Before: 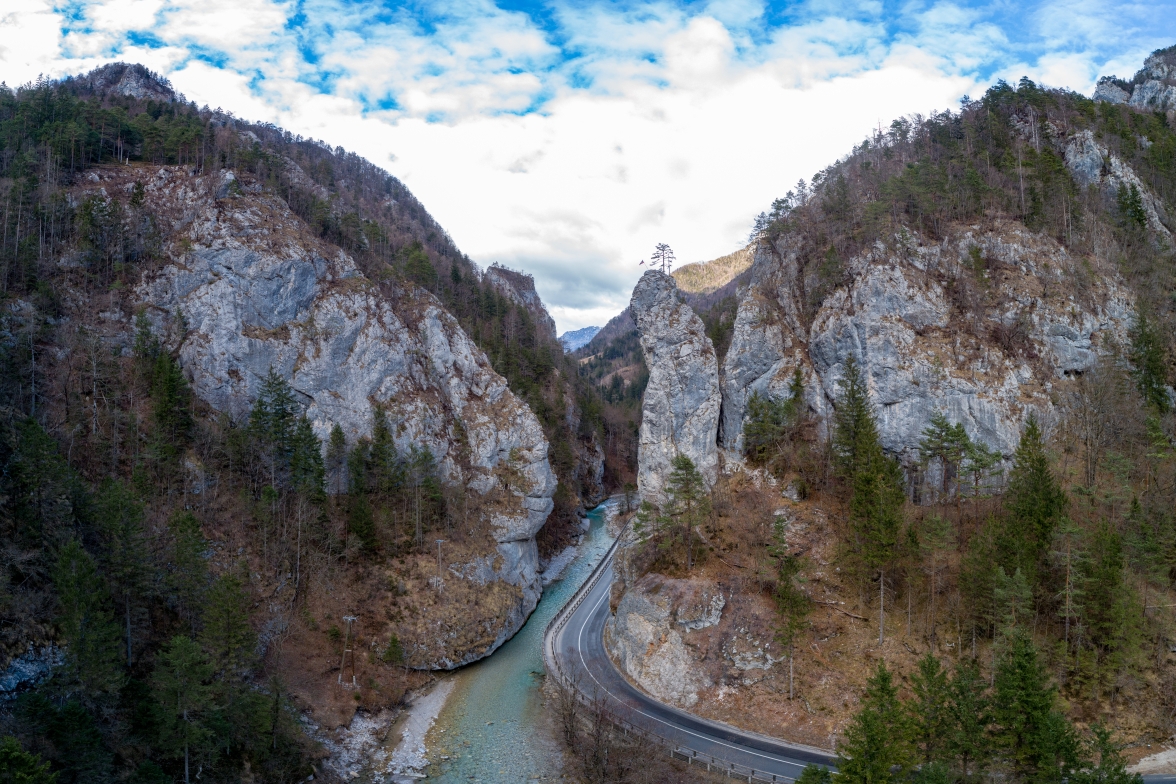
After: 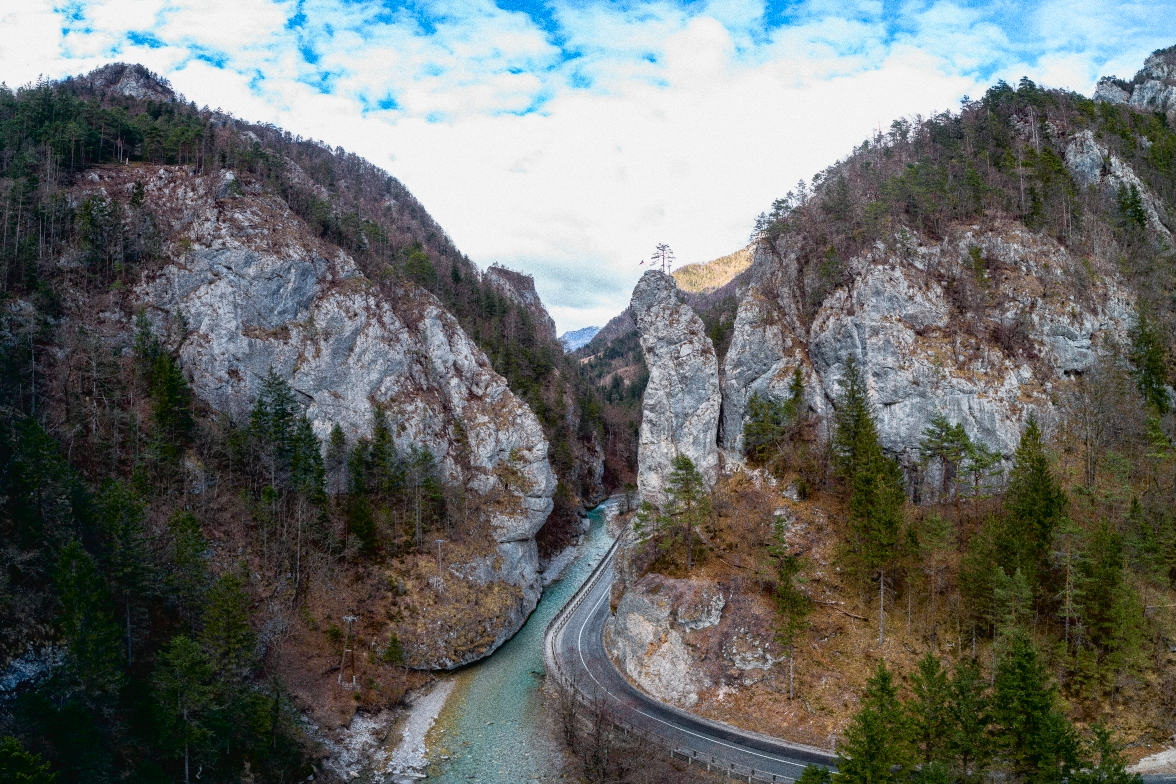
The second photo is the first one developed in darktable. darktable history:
grain: coarseness 0.09 ISO, strength 40%
tone curve: curves: ch0 [(0, 0.024) (0.031, 0.027) (0.113, 0.069) (0.198, 0.18) (0.304, 0.303) (0.441, 0.462) (0.557, 0.6) (0.711, 0.79) (0.812, 0.878) (0.927, 0.935) (1, 0.963)]; ch1 [(0, 0) (0.222, 0.2) (0.343, 0.325) (0.45, 0.441) (0.502, 0.501) (0.527, 0.534) (0.55, 0.561) (0.632, 0.656) (0.735, 0.754) (1, 1)]; ch2 [(0, 0) (0.249, 0.222) (0.352, 0.348) (0.424, 0.439) (0.476, 0.482) (0.499, 0.501) (0.517, 0.516) (0.532, 0.544) (0.558, 0.585) (0.596, 0.629) (0.726, 0.745) (0.82, 0.796) (0.998, 0.928)], color space Lab, independent channels, preserve colors none
